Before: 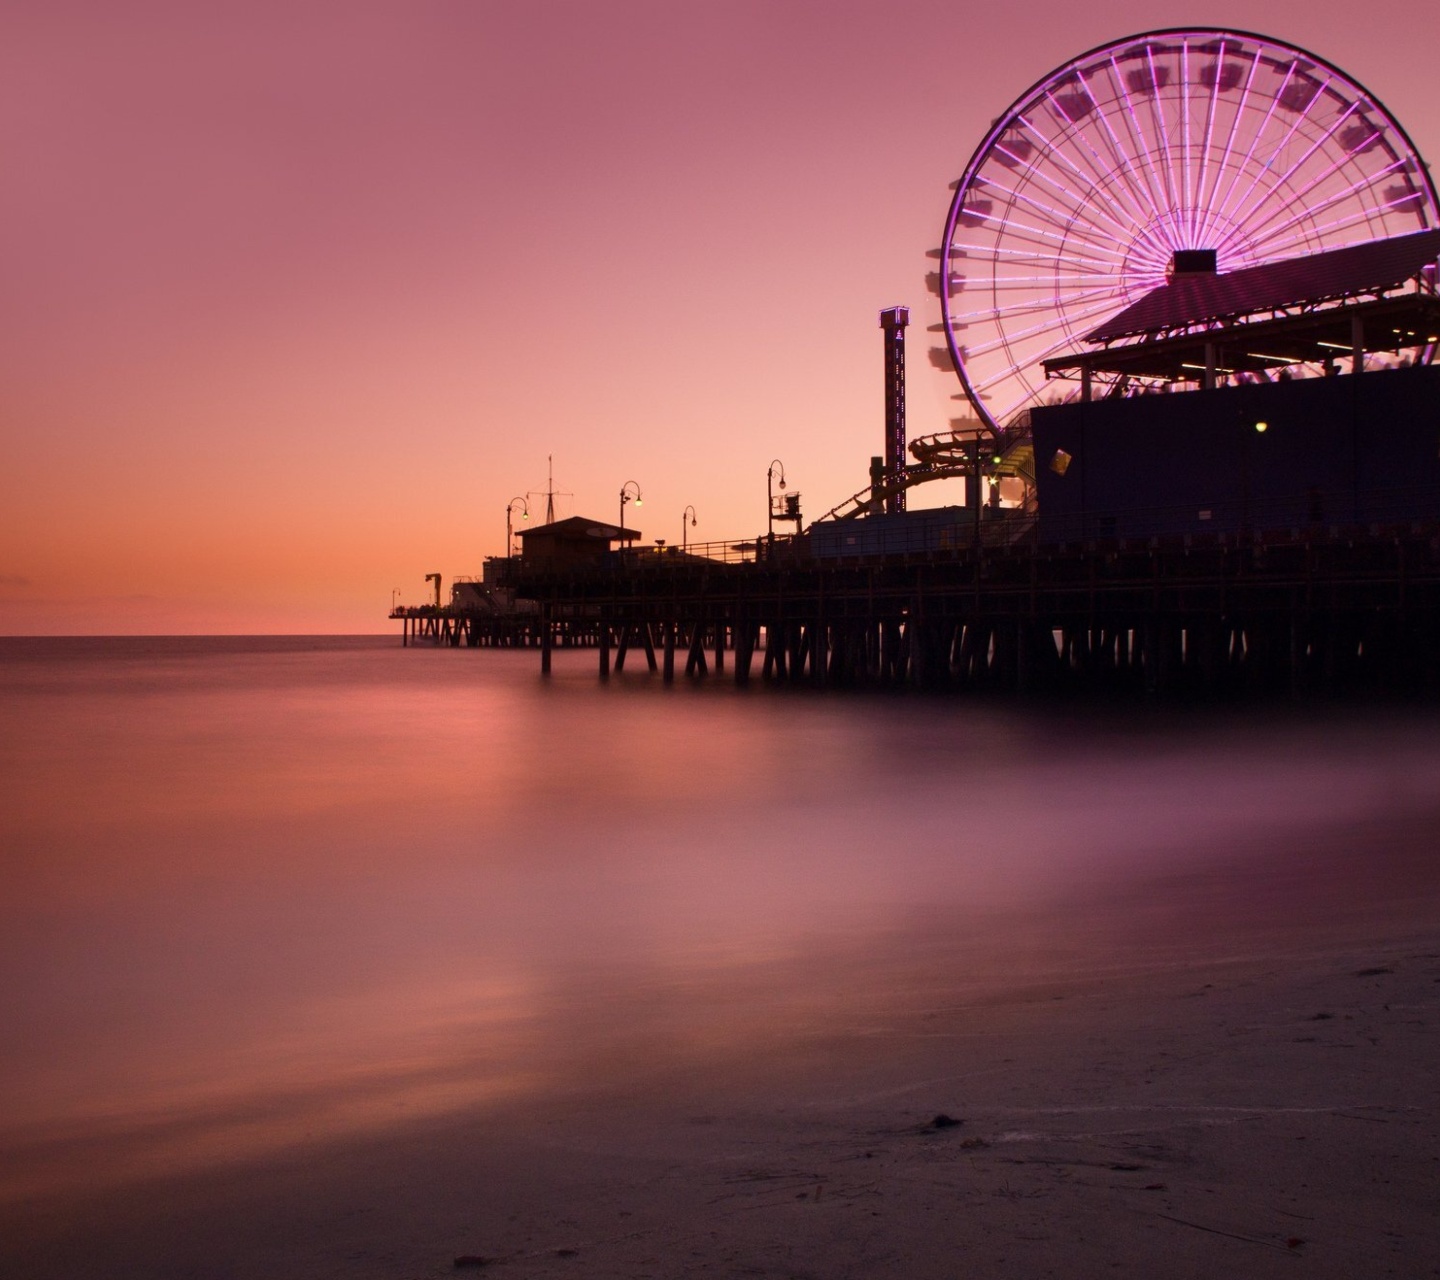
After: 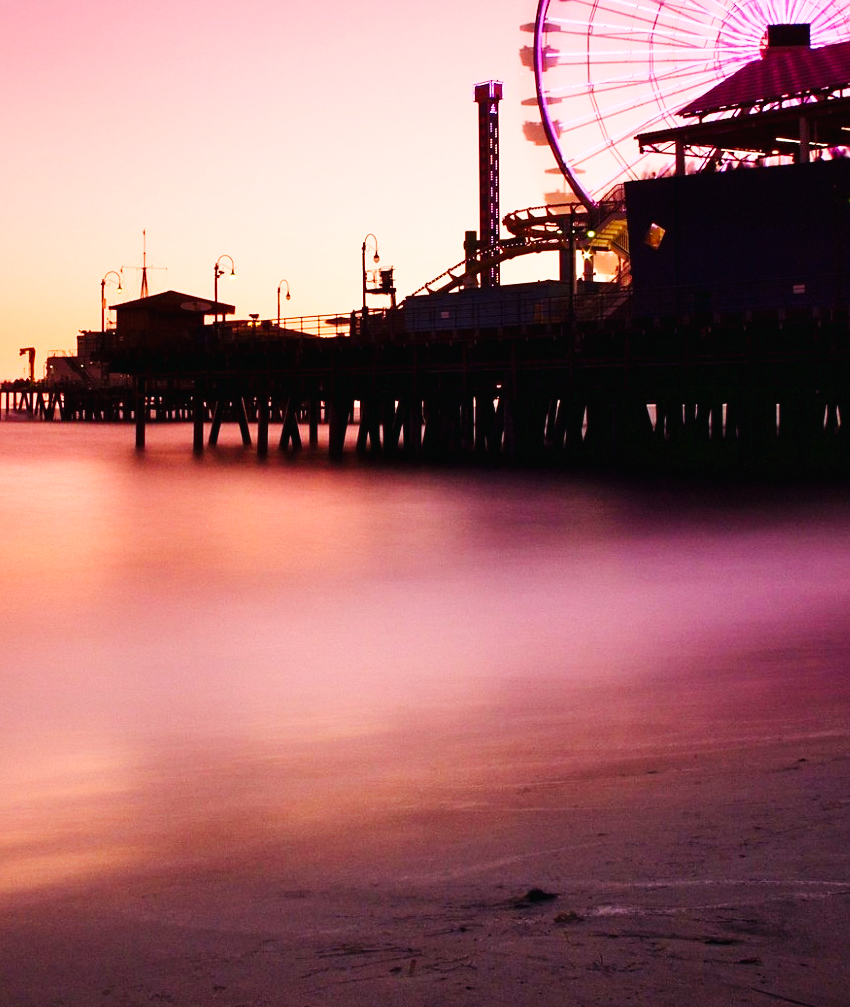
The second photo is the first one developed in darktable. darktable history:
base curve: curves: ch0 [(0, 0.003) (0.001, 0.002) (0.006, 0.004) (0.02, 0.022) (0.048, 0.086) (0.094, 0.234) (0.162, 0.431) (0.258, 0.629) (0.385, 0.8) (0.548, 0.918) (0.751, 0.988) (1, 1)], preserve colors none
crop and rotate: left 28.256%, top 17.734%, right 12.656%, bottom 3.573%
sharpen: radius 1.458, amount 0.398, threshold 1.271
